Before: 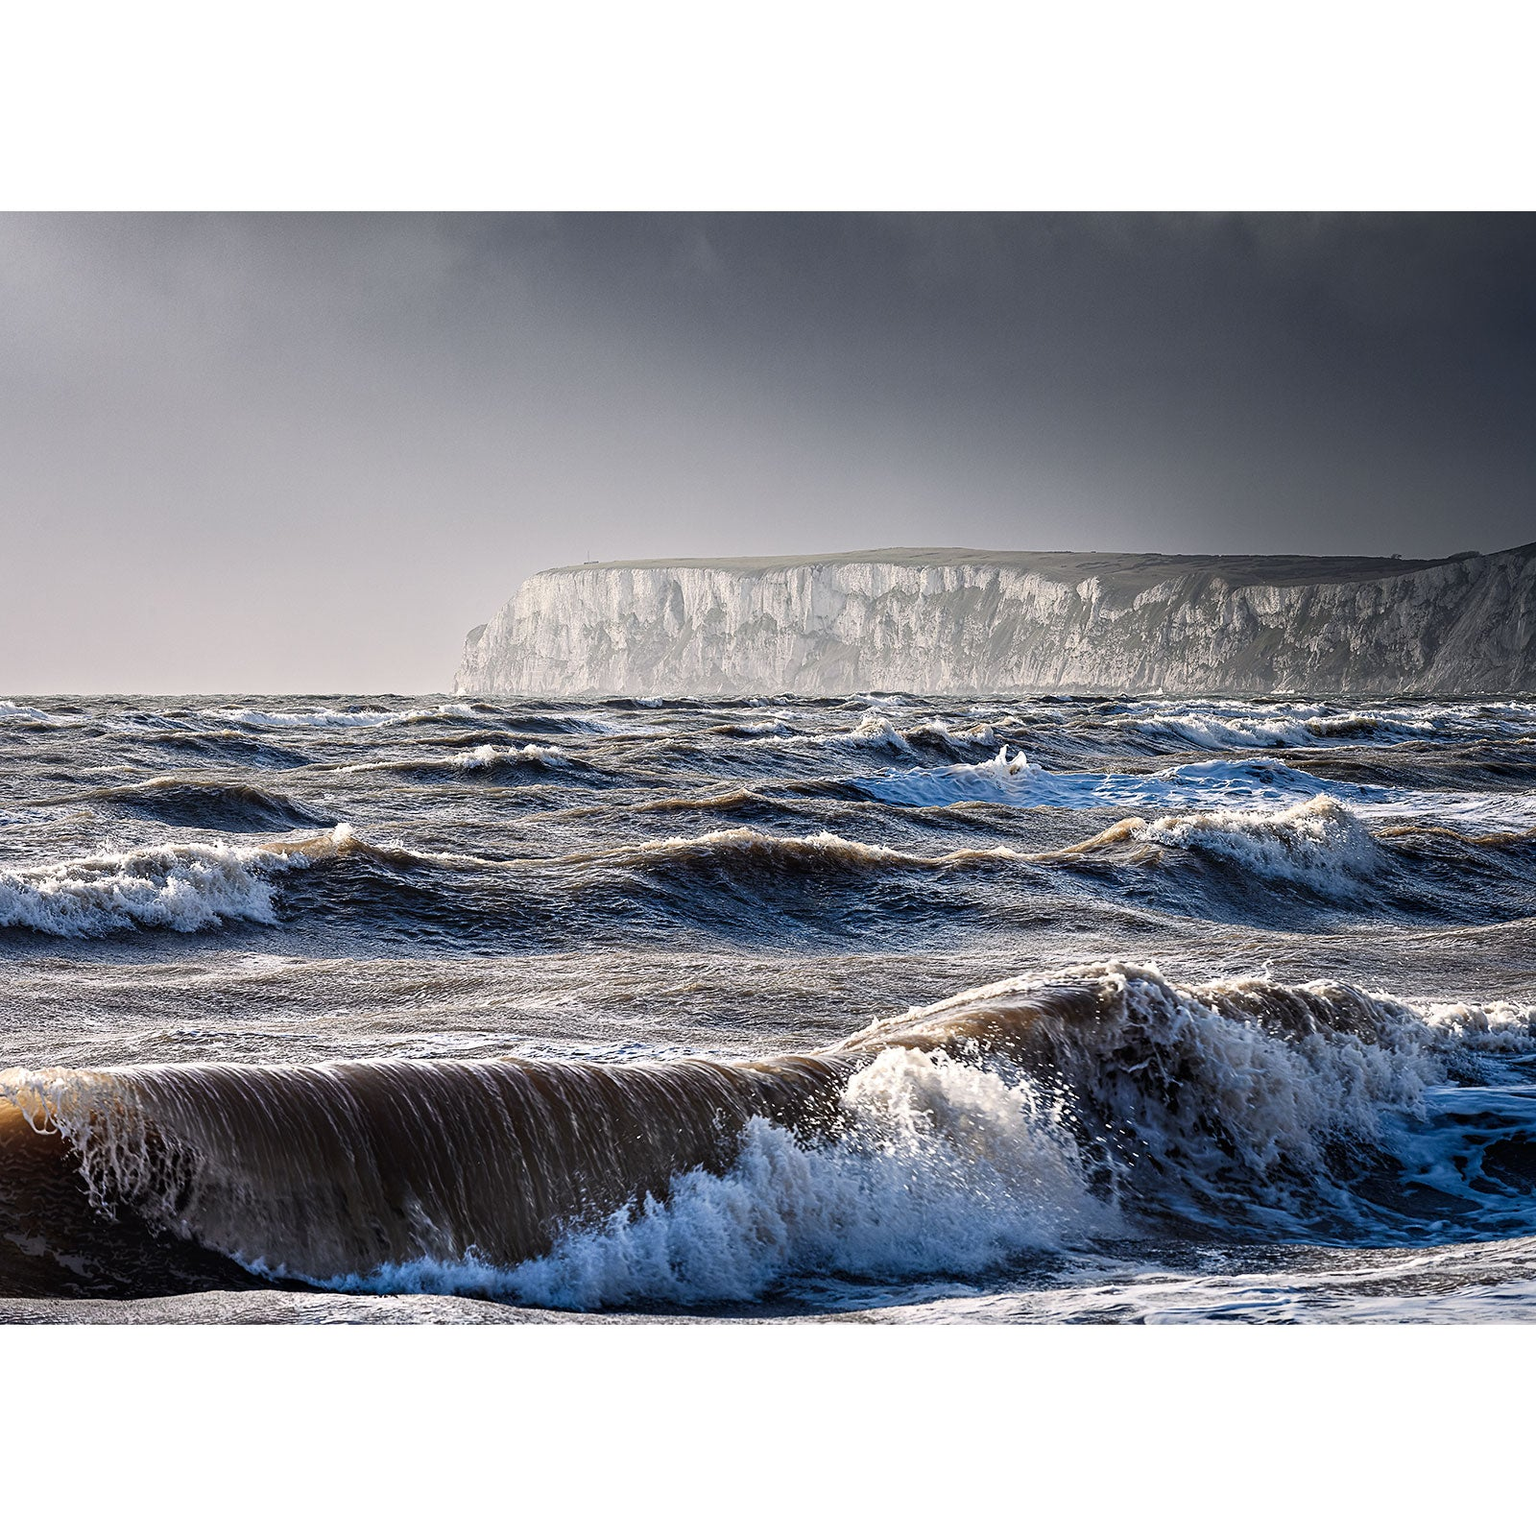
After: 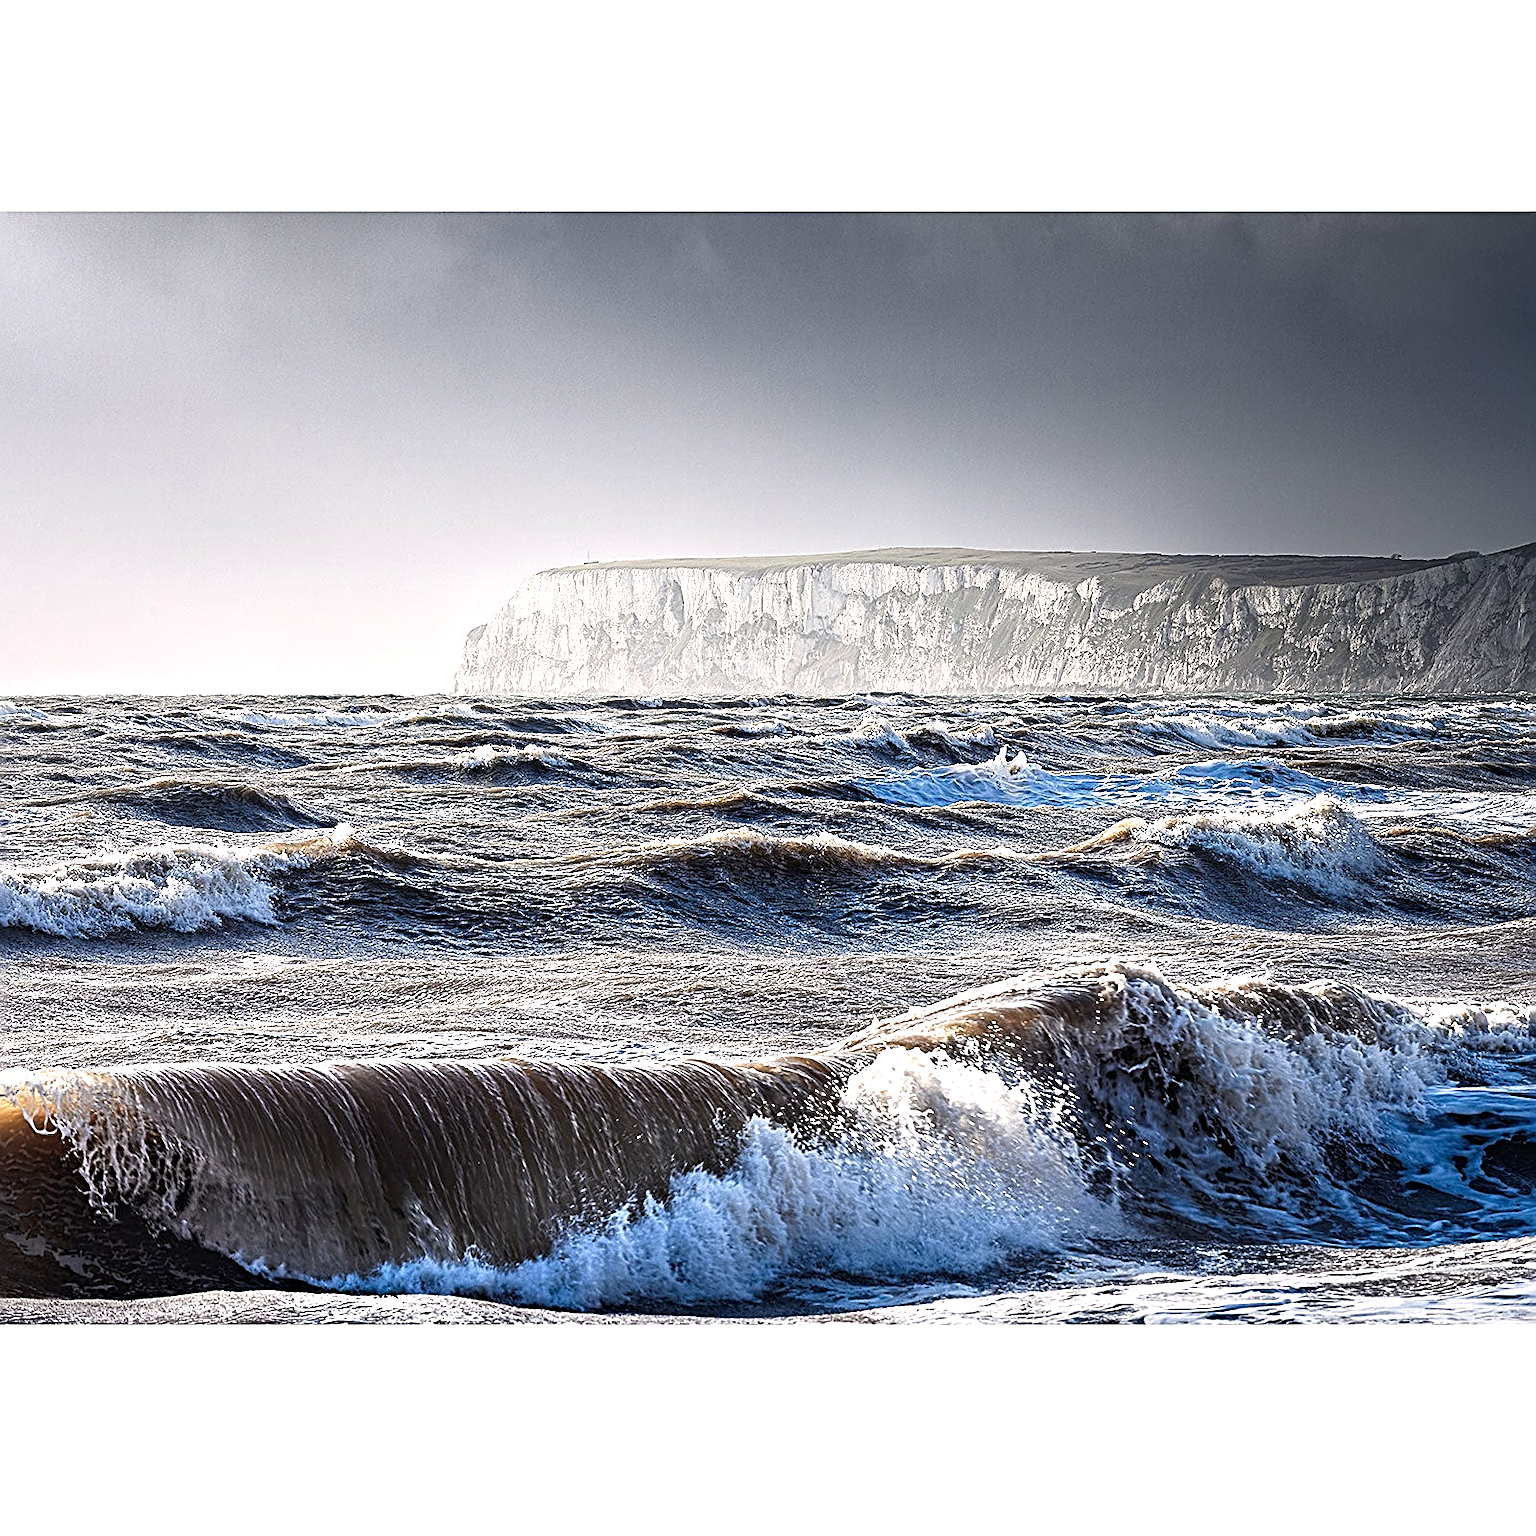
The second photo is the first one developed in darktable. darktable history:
sharpen: radius 2.577, amount 0.695
exposure: exposure 0.724 EV, compensate highlight preservation false
